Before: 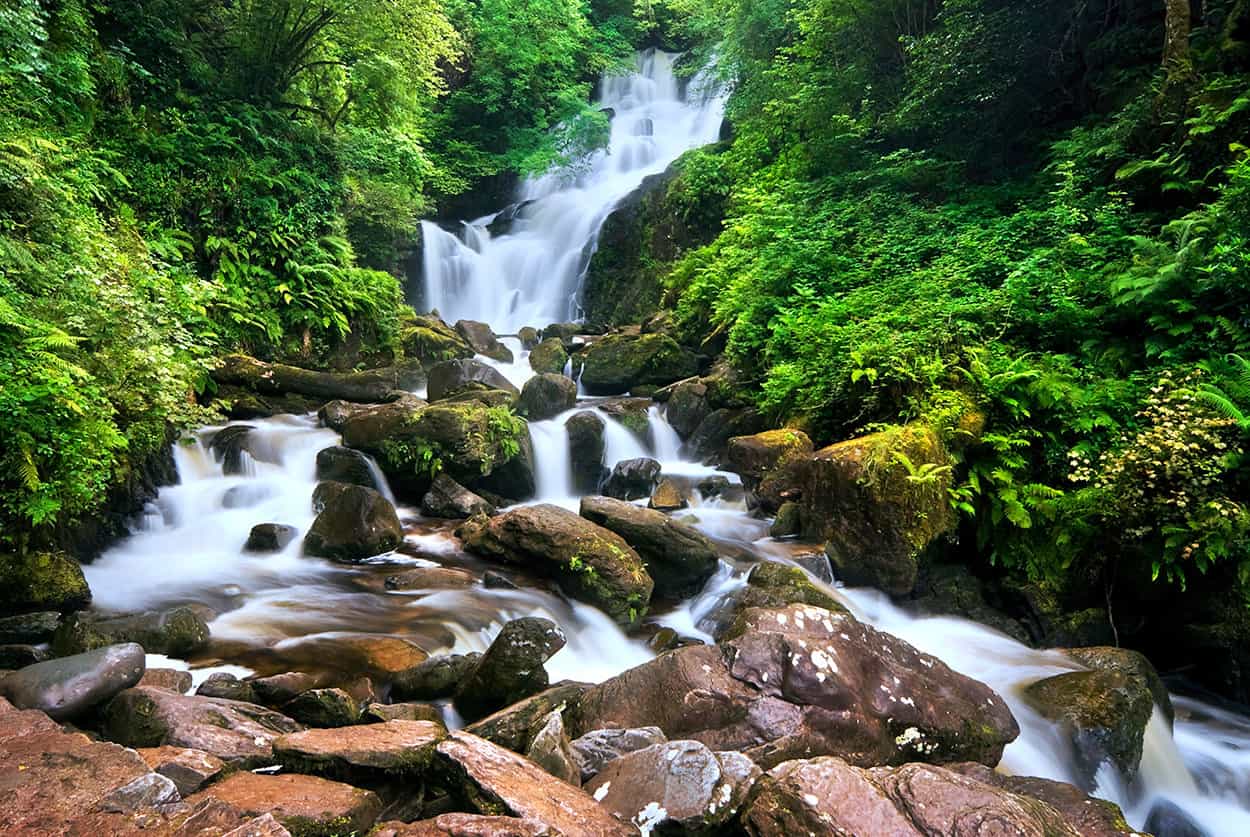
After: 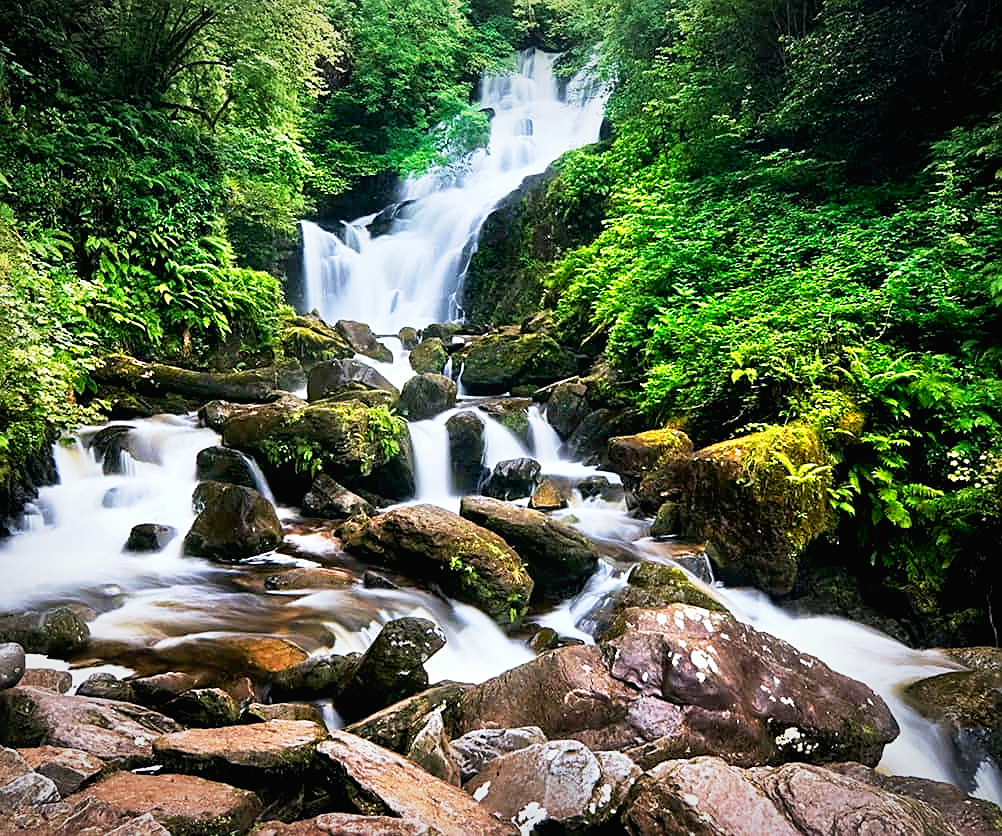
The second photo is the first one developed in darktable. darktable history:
vignetting: fall-off radius 101.1%, width/height ratio 1.341
sharpen: on, module defaults
tone curve: curves: ch0 [(0, 0.013) (0.054, 0.018) (0.205, 0.191) (0.289, 0.292) (0.39, 0.424) (0.493, 0.551) (0.647, 0.752) (0.778, 0.895) (1, 0.998)]; ch1 [(0, 0) (0.385, 0.343) (0.439, 0.415) (0.494, 0.495) (0.501, 0.501) (0.51, 0.509) (0.54, 0.546) (0.586, 0.606) (0.66, 0.701) (0.783, 0.804) (1, 1)]; ch2 [(0, 0) (0.32, 0.281) (0.403, 0.399) (0.441, 0.428) (0.47, 0.469) (0.498, 0.496) (0.524, 0.538) (0.566, 0.579) (0.633, 0.665) (0.7, 0.711) (1, 1)], preserve colors none
crop and rotate: left 9.605%, right 10.193%
